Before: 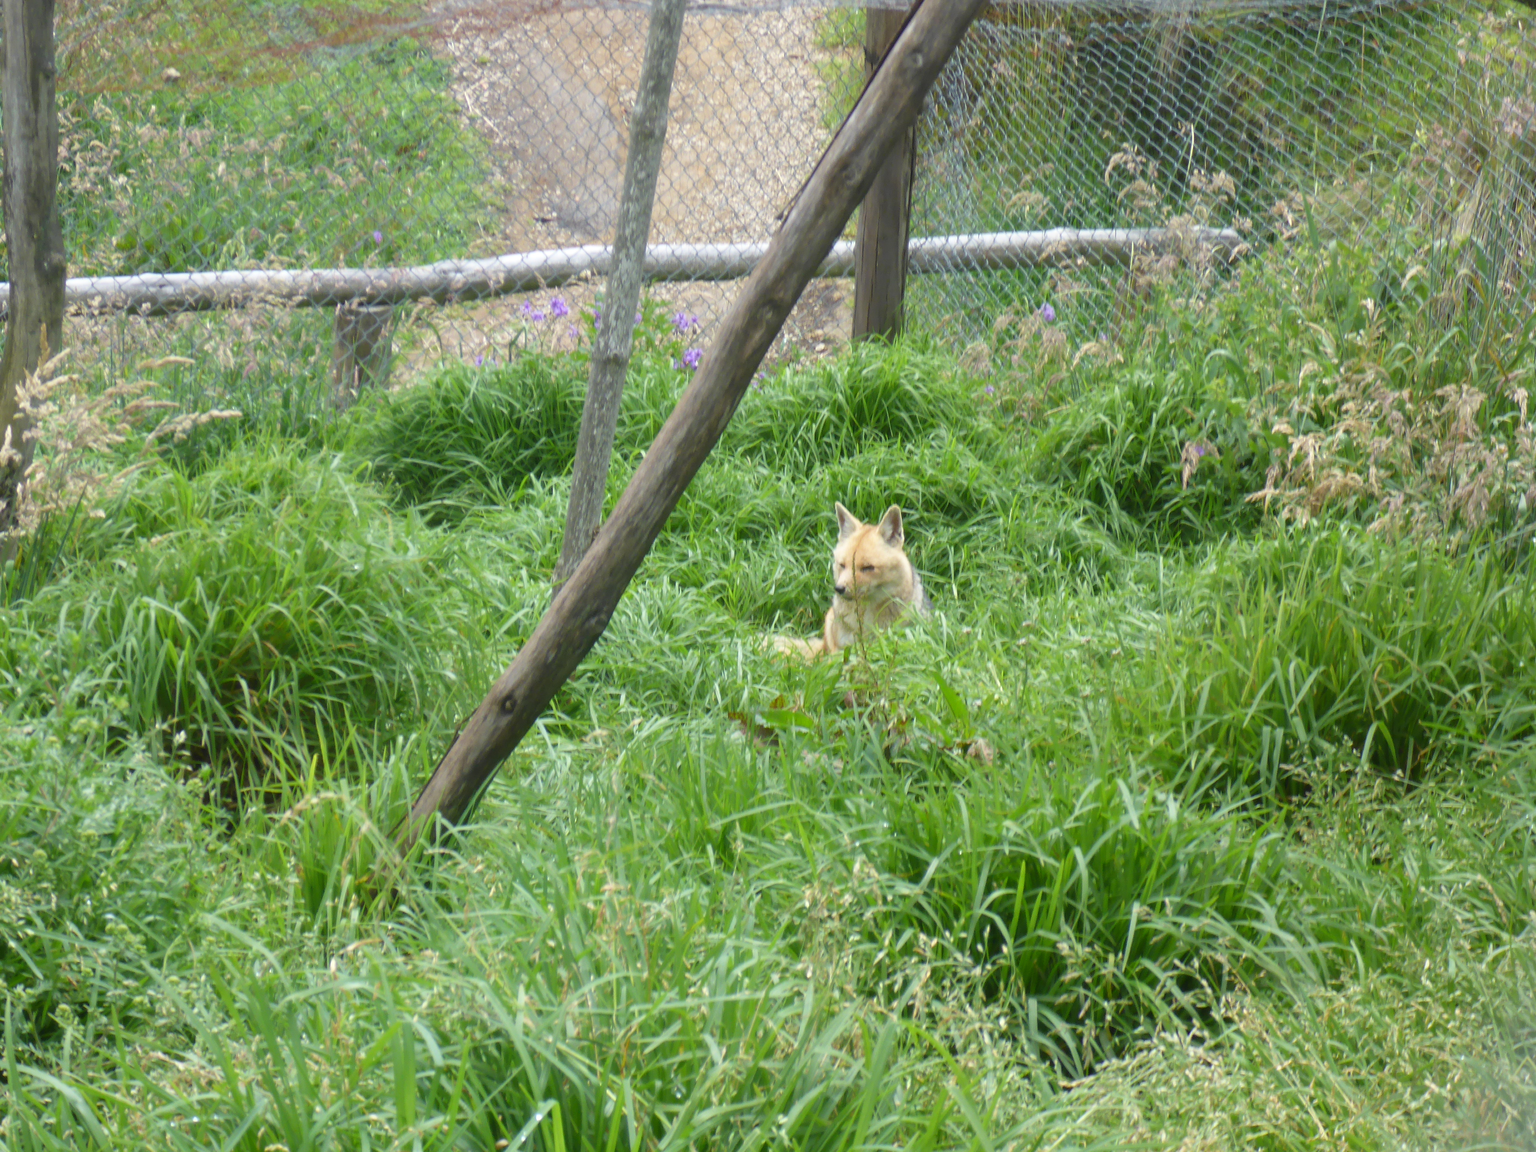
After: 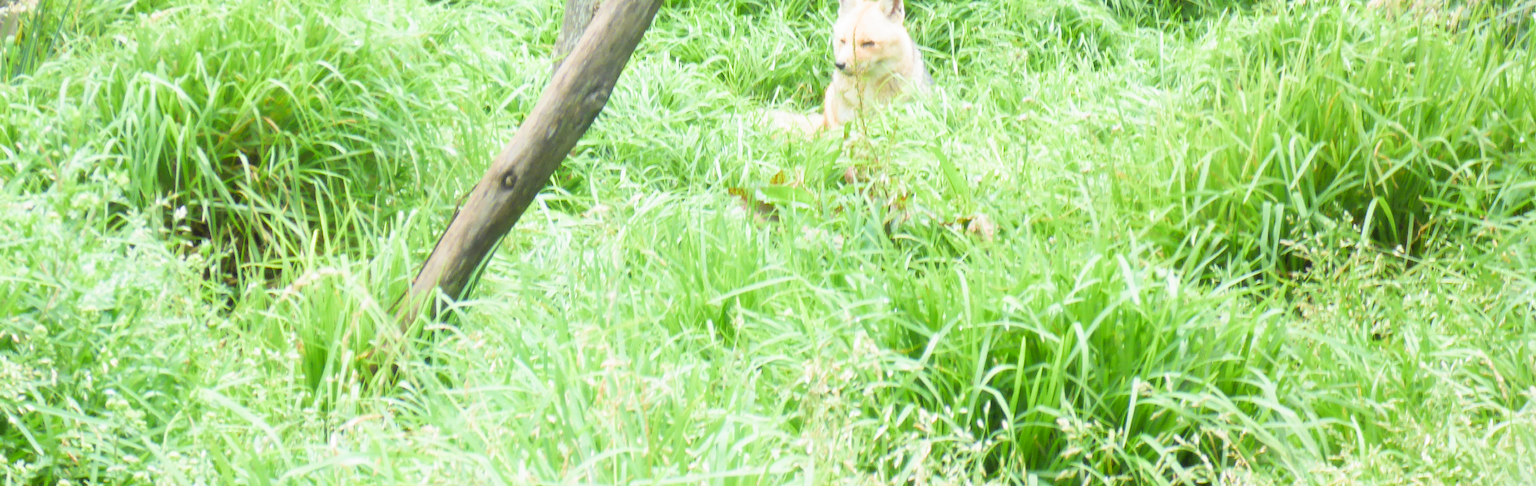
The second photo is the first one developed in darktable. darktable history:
filmic rgb: black relative exposure -7.92 EV, white relative exposure 4.13 EV, threshold 3 EV, hardness 4.02, latitude 51.22%, contrast 1.013, shadows ↔ highlights balance 5.35%, color science v5 (2021), contrast in shadows safe, contrast in highlights safe, enable highlight reconstruction true
crop: top 45.551%, bottom 12.262%
exposure: black level correction 0.001, exposure 1.735 EV, compensate highlight preservation false
